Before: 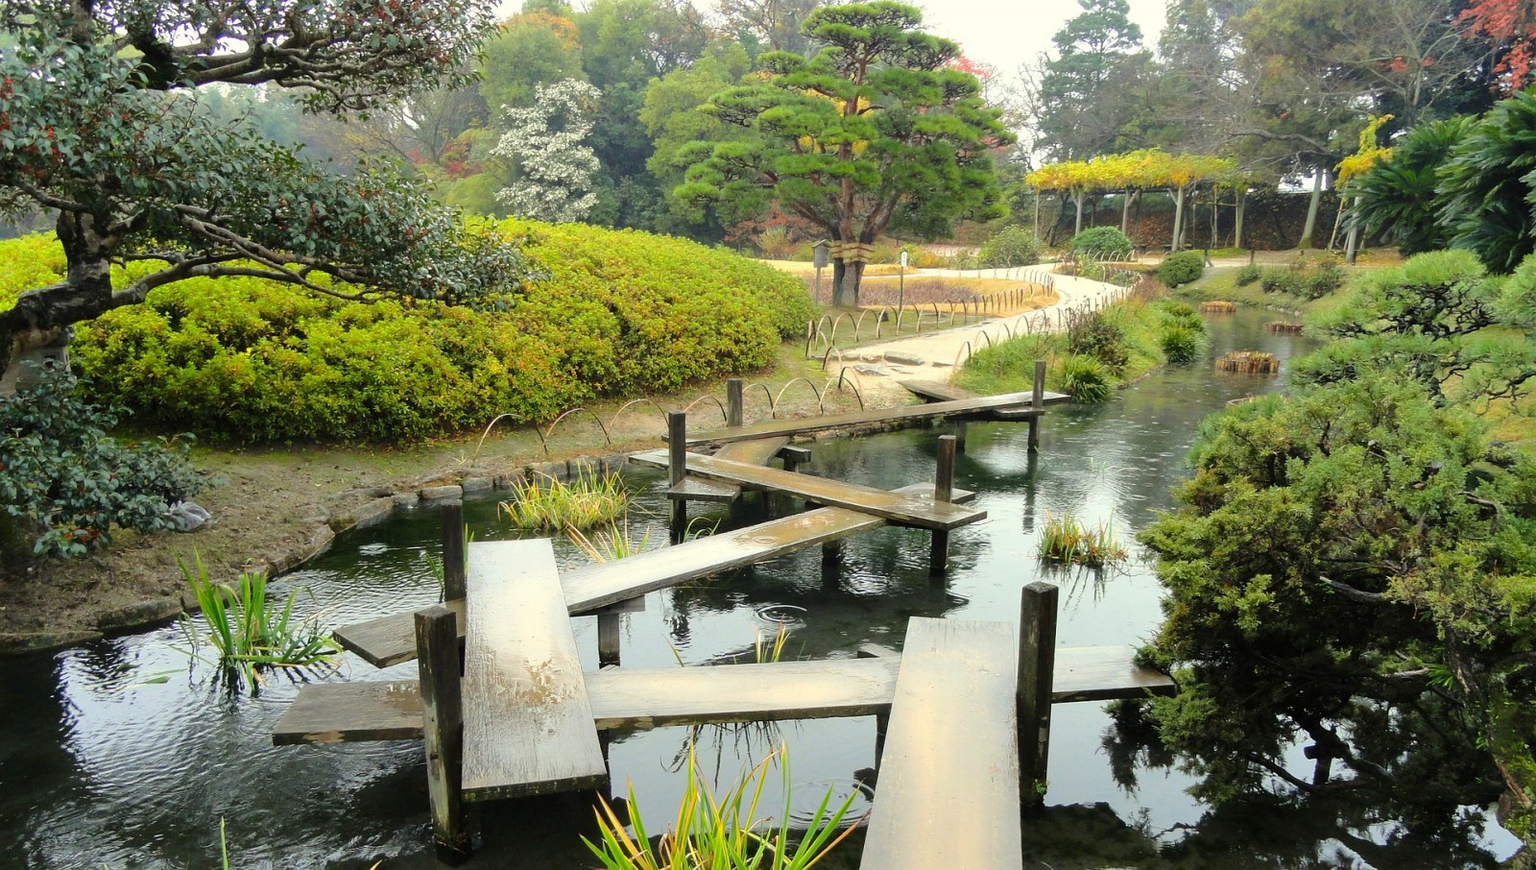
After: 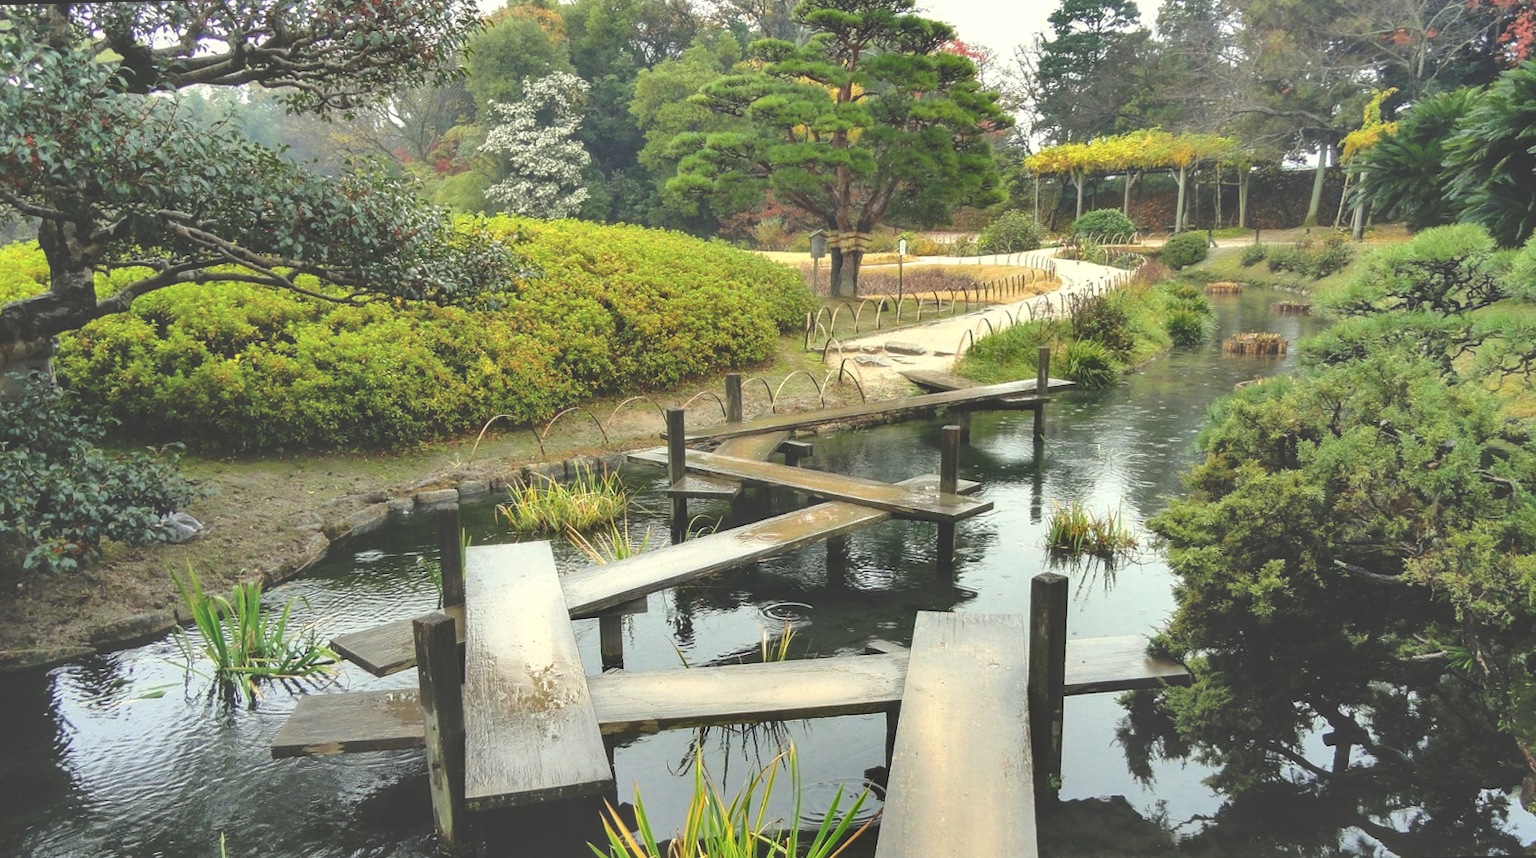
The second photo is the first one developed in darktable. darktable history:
shadows and highlights: shadows 20.91, highlights -82.73, soften with gaussian
local contrast: on, module defaults
exposure: black level correction -0.041, exposure 0.064 EV, compensate highlight preservation false
rotate and perspective: rotation -1.42°, crop left 0.016, crop right 0.984, crop top 0.035, crop bottom 0.965
contrast equalizer: octaves 7, y [[0.6 ×6], [0.55 ×6], [0 ×6], [0 ×6], [0 ×6]], mix -0.2
